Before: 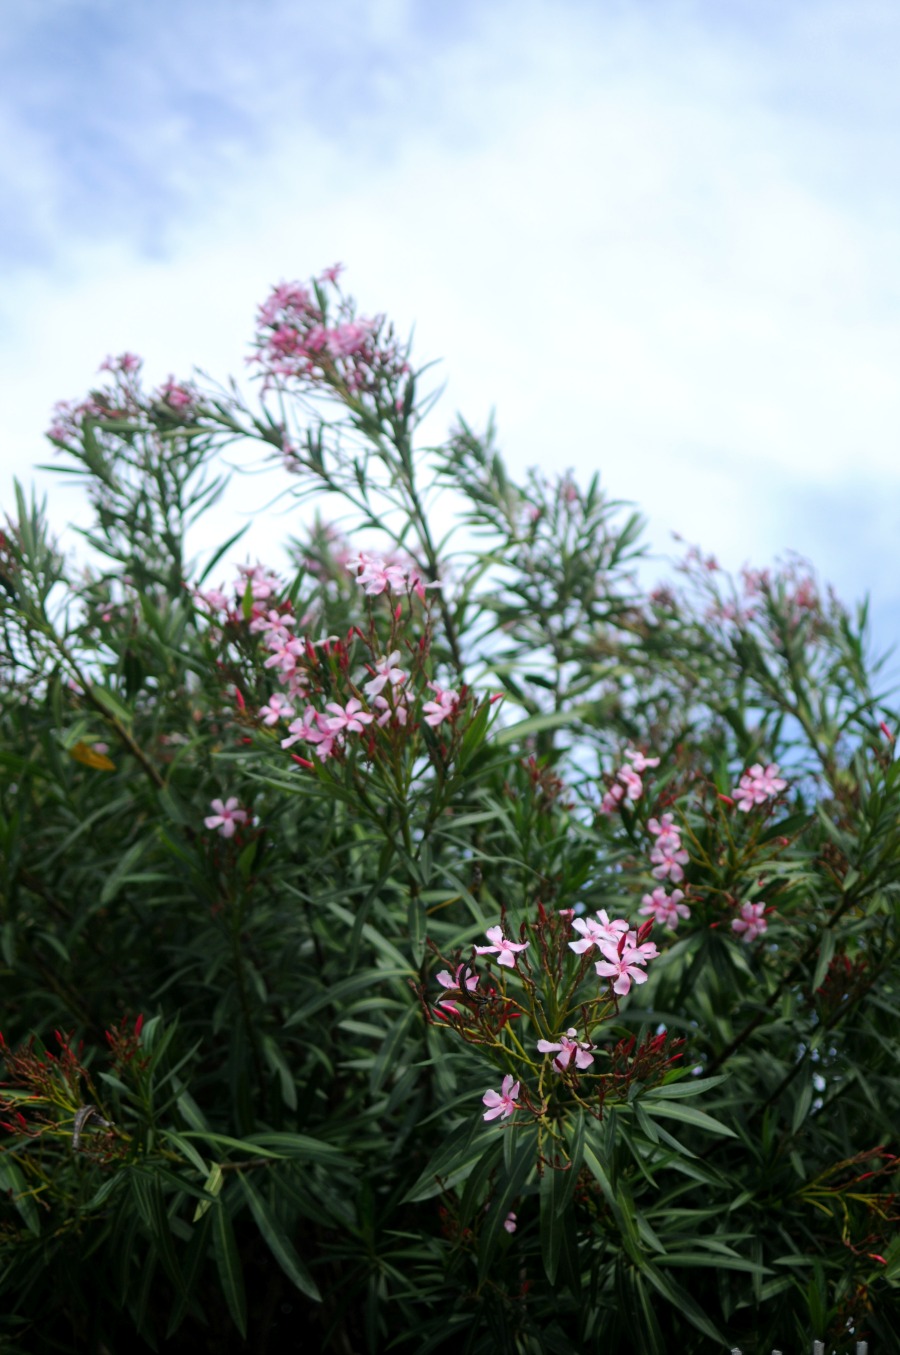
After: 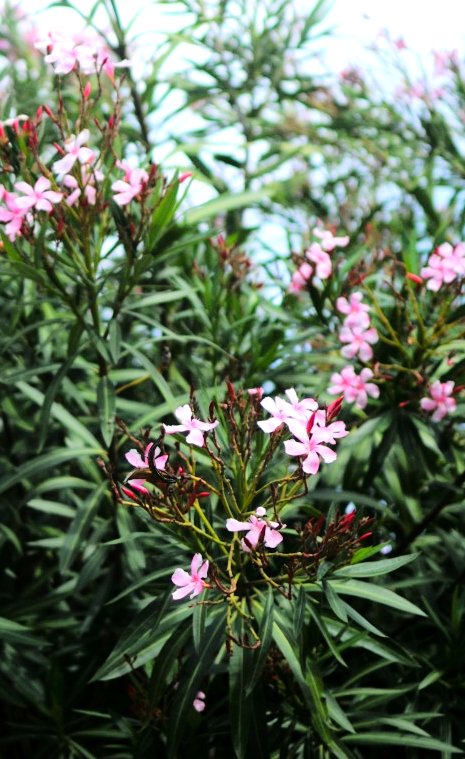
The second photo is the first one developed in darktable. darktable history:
tone curve: curves: ch0 [(0, 0) (0.003, 0.002) (0.011, 0.007) (0.025, 0.014) (0.044, 0.023) (0.069, 0.033) (0.1, 0.052) (0.136, 0.081) (0.177, 0.134) (0.224, 0.205) (0.277, 0.296) (0.335, 0.401) (0.399, 0.501) (0.468, 0.589) (0.543, 0.658) (0.623, 0.738) (0.709, 0.804) (0.801, 0.871) (0.898, 0.93) (1, 1)], color space Lab, linked channels, preserve colors none
crop: left 34.559%, top 38.469%, right 13.771%, bottom 5.47%
exposure: exposure 0.629 EV, compensate exposure bias true, compensate highlight preservation false
